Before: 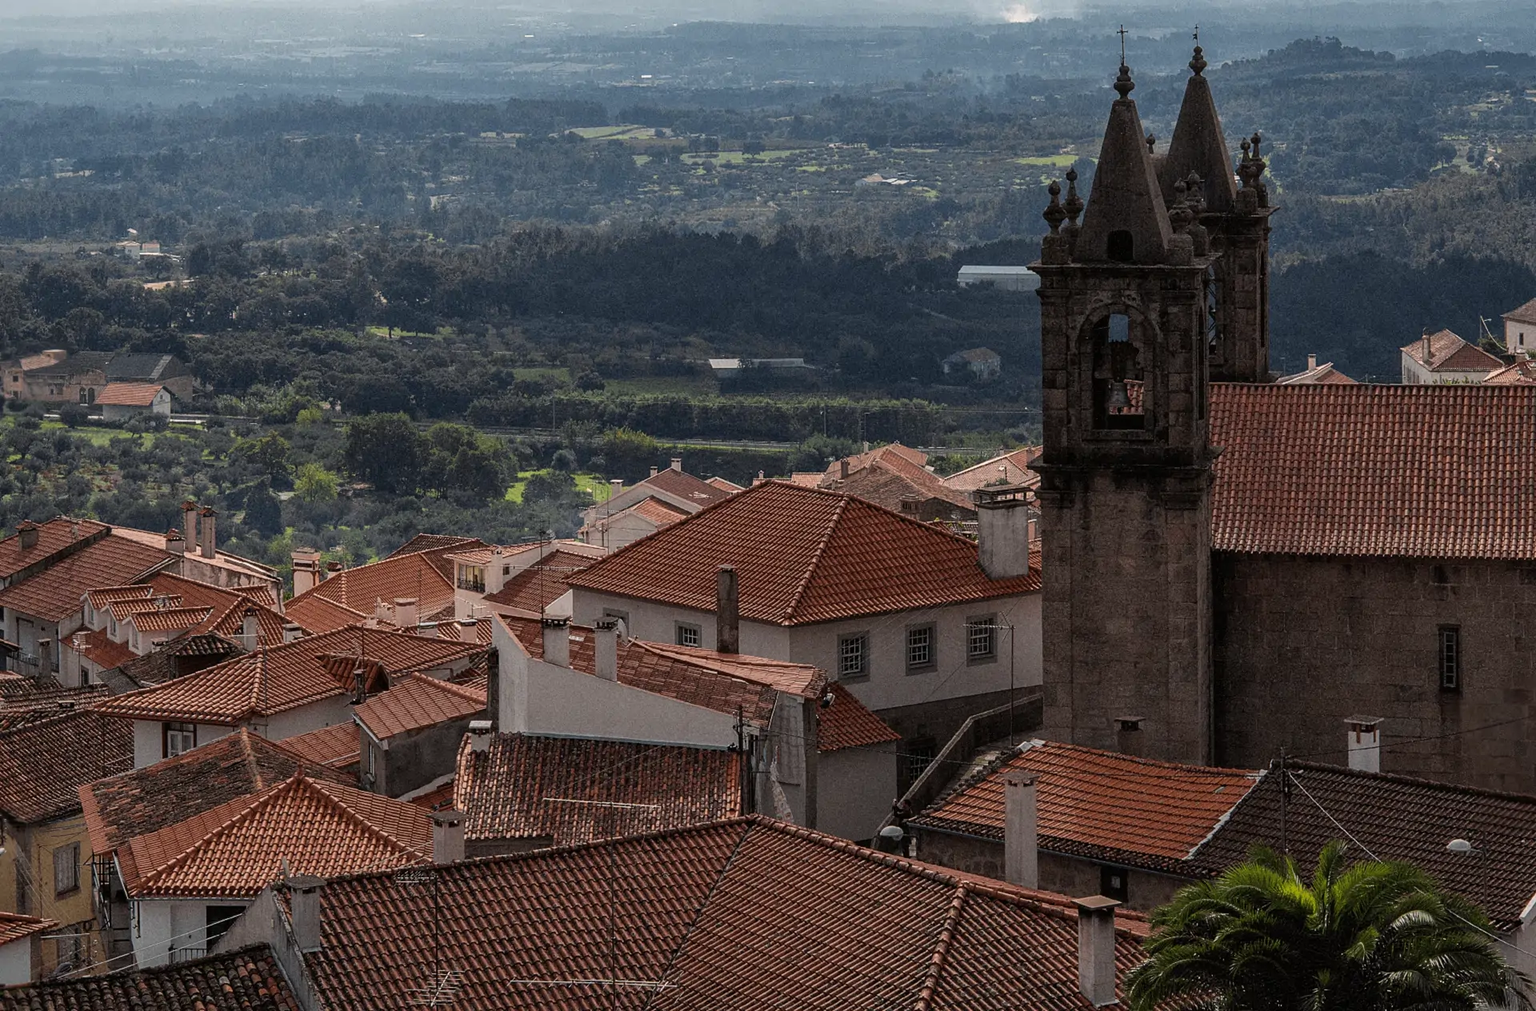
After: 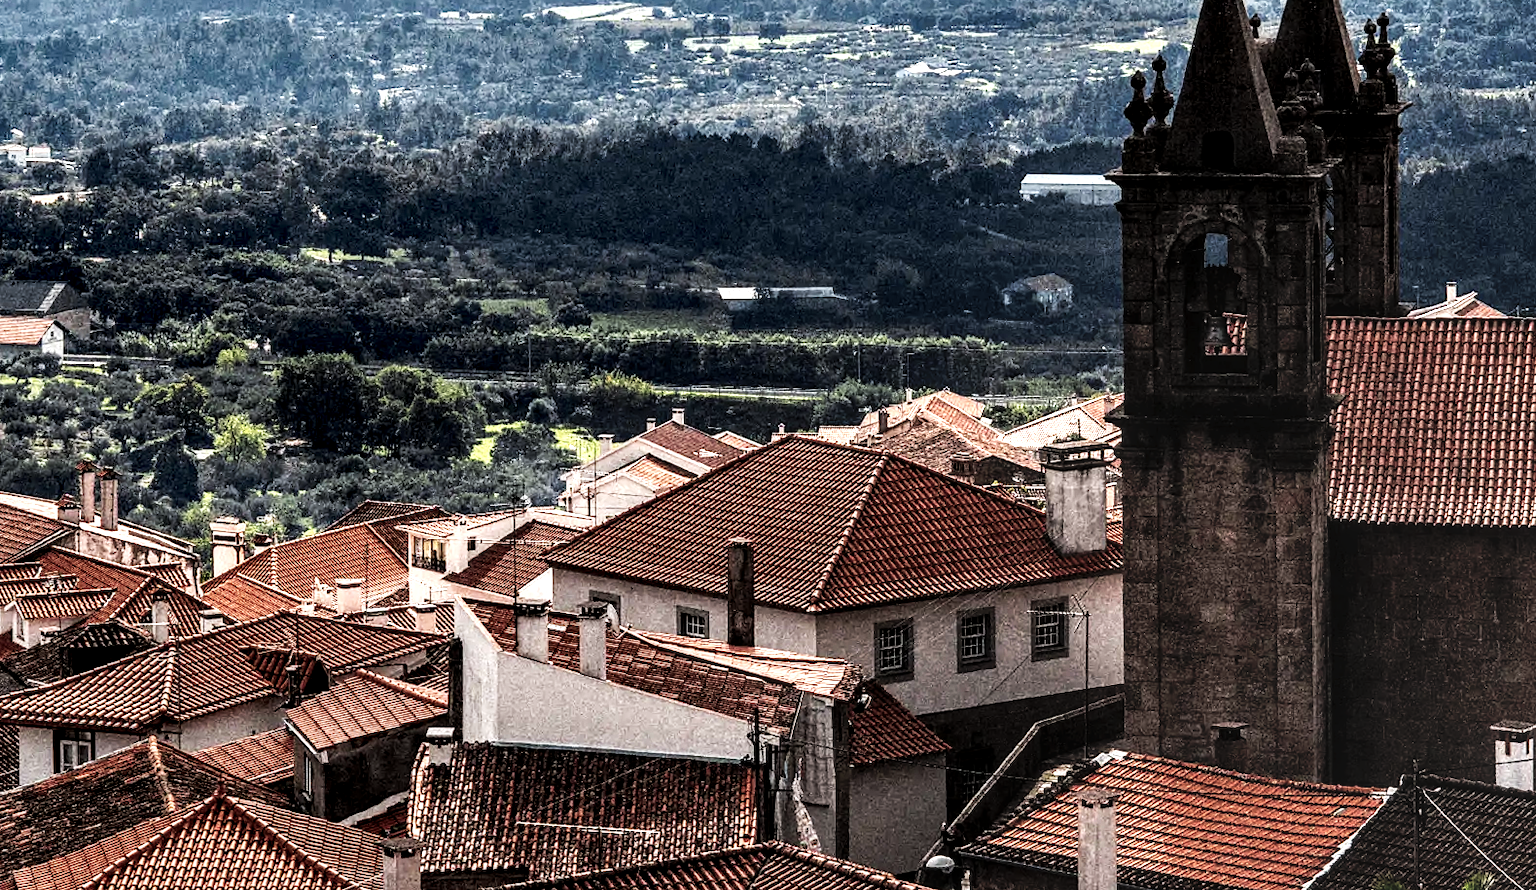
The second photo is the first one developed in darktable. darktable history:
crop: left 7.755%, top 12.161%, right 9.976%, bottom 15.394%
local contrast: shadows 191%, detail 224%
tone curve: curves: ch0 [(0, 0) (0.003, 0.132) (0.011, 0.136) (0.025, 0.14) (0.044, 0.147) (0.069, 0.149) (0.1, 0.156) (0.136, 0.163) (0.177, 0.177) (0.224, 0.2) (0.277, 0.251) (0.335, 0.311) (0.399, 0.387) (0.468, 0.487) (0.543, 0.585) (0.623, 0.675) (0.709, 0.742) (0.801, 0.81) (0.898, 0.867) (1, 1)], preserve colors none
vignetting: fall-off start 115.68%, fall-off radius 59.35%, brightness -0.268
exposure: black level correction -0.002, exposure 0.542 EV, compensate exposure bias true, compensate highlight preservation false
